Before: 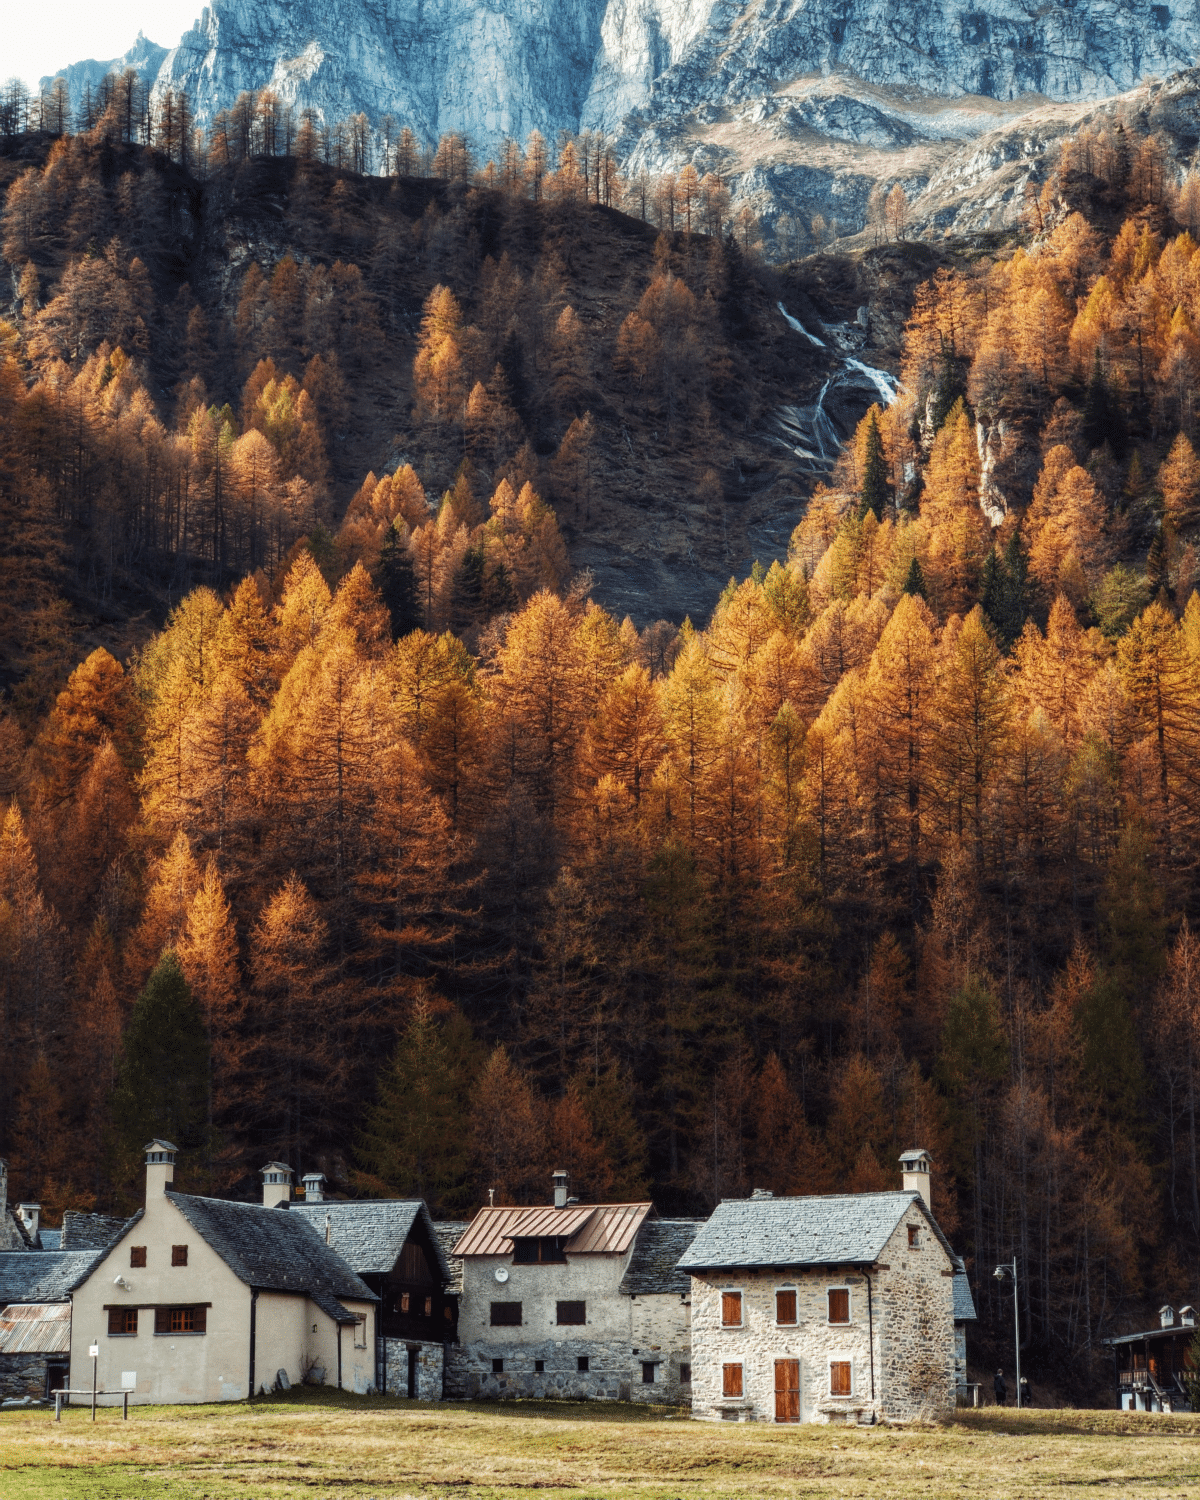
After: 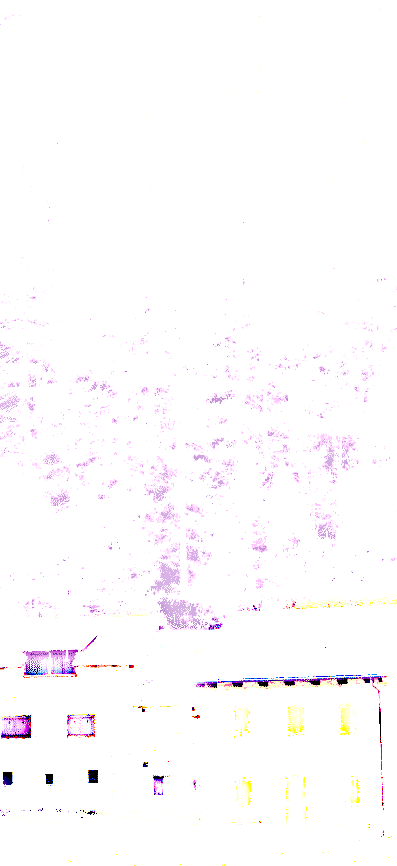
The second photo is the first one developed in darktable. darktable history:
crop: left 40.878%, top 39.176%, right 25.993%, bottom 3.081%
exposure: exposure 8 EV, compensate highlight preservation false
haze removal: strength 0.25, distance 0.25, compatibility mode true, adaptive false
